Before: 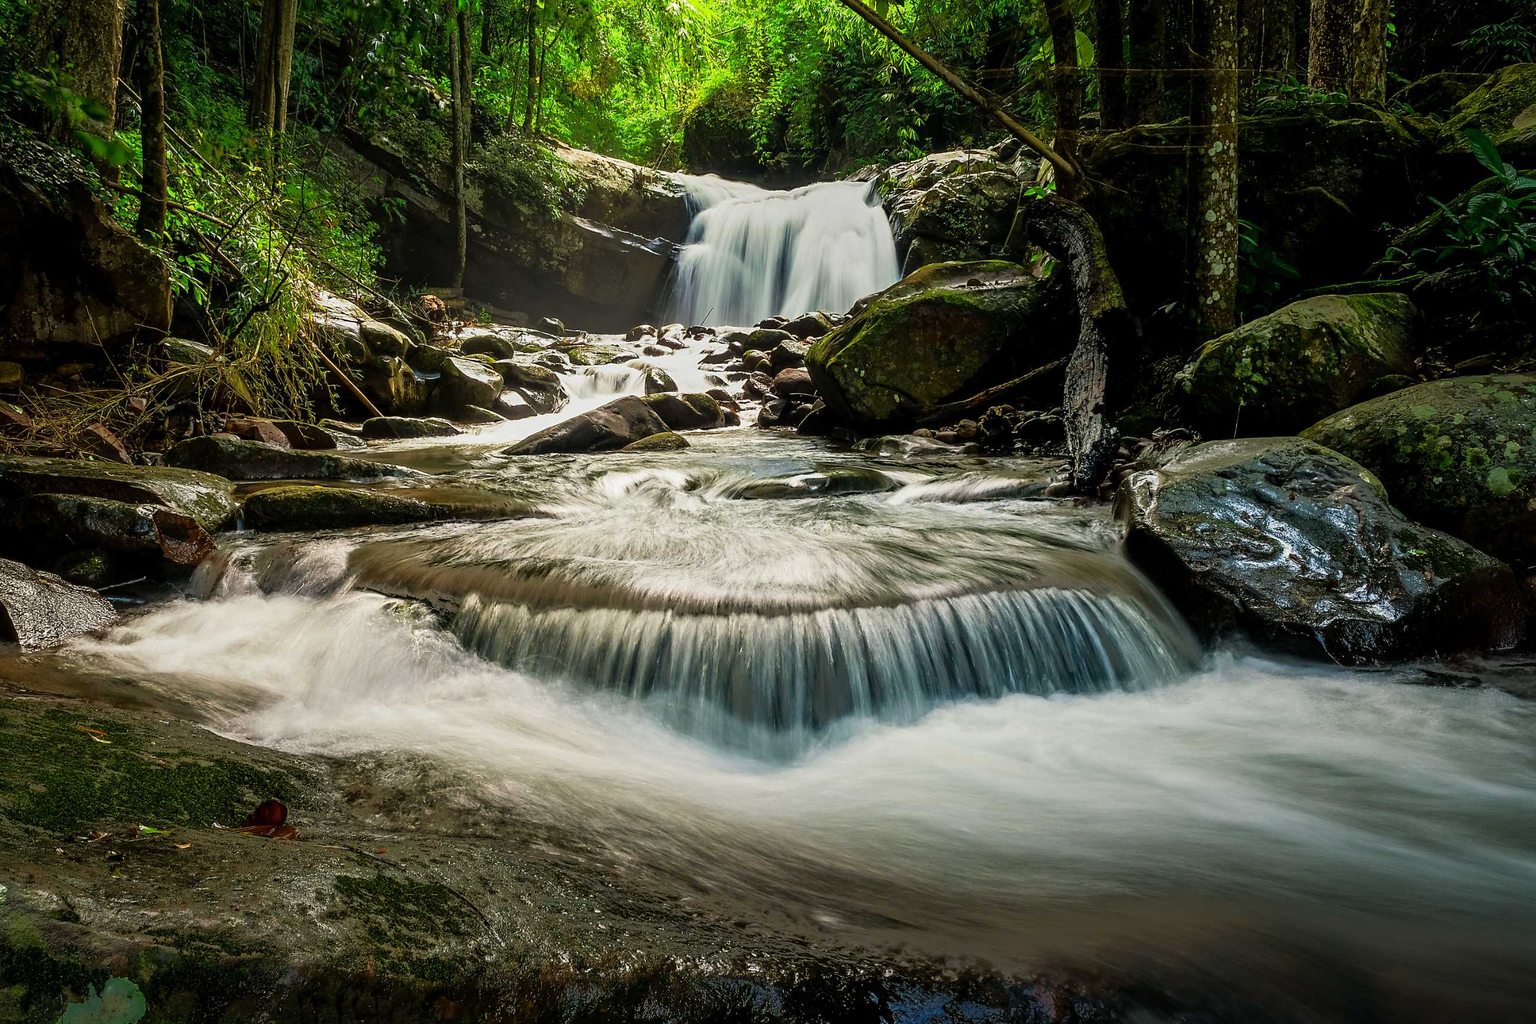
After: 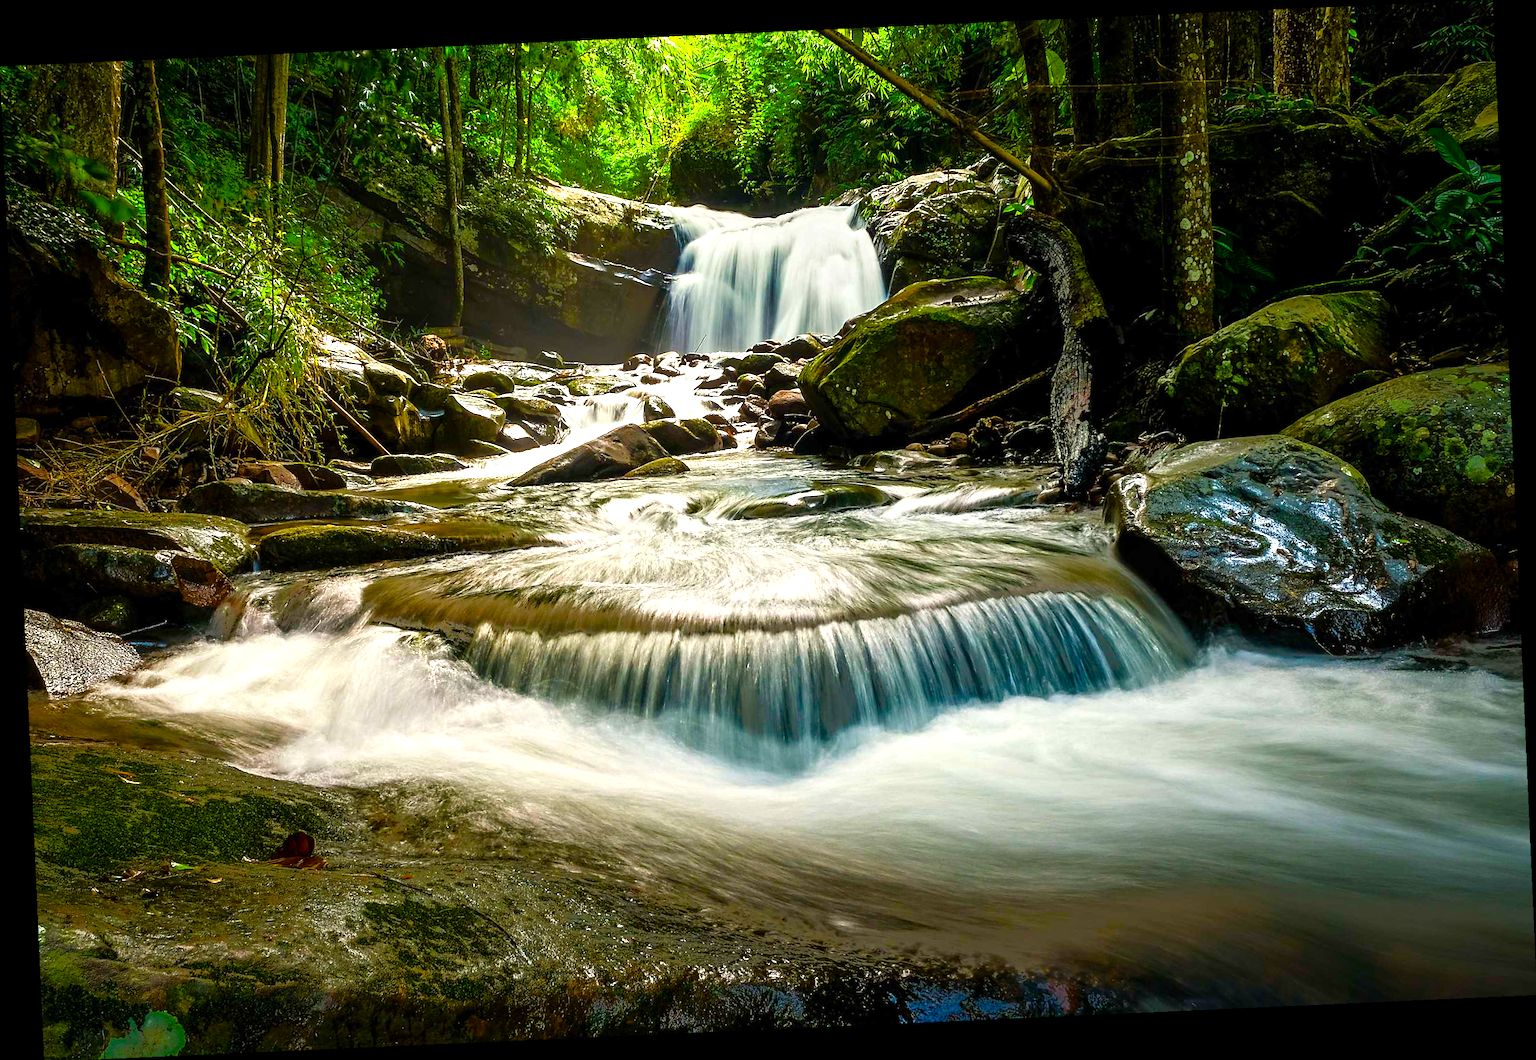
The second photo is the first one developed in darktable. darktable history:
rotate and perspective: rotation -2.56°, automatic cropping off
color balance rgb: linear chroma grading › shadows -2.2%, linear chroma grading › highlights -15%, linear chroma grading › global chroma -10%, linear chroma grading › mid-tones -10%, perceptual saturation grading › global saturation 45%, perceptual saturation grading › highlights -50%, perceptual saturation grading › shadows 30%, perceptual brilliance grading › global brilliance 18%, global vibrance 45%
